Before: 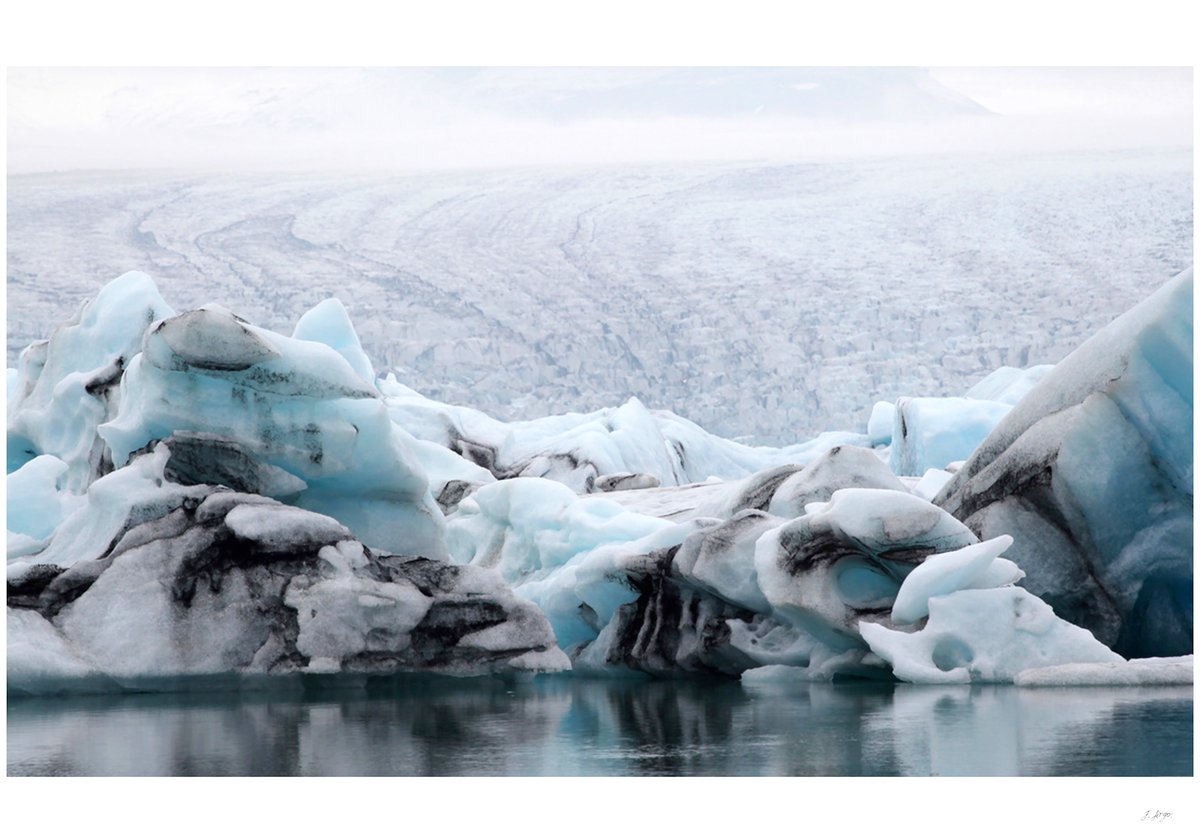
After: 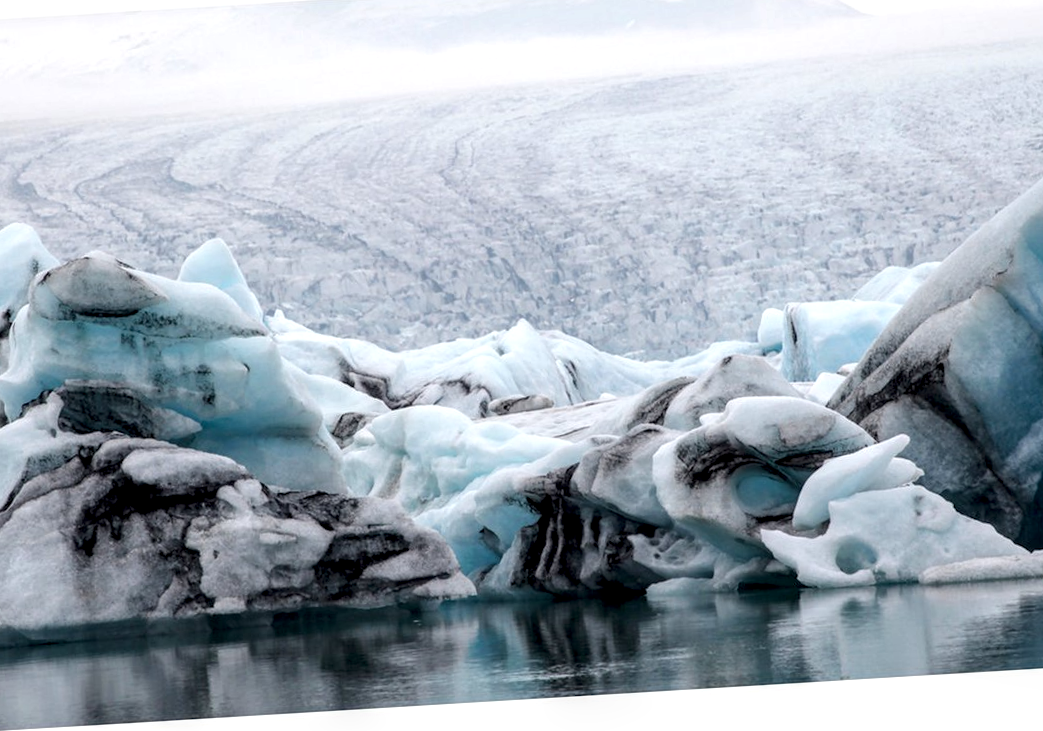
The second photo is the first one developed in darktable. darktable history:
crop and rotate: angle 3.43°, left 5.776%, top 5.688%
local contrast: highlights 29%, detail 150%
